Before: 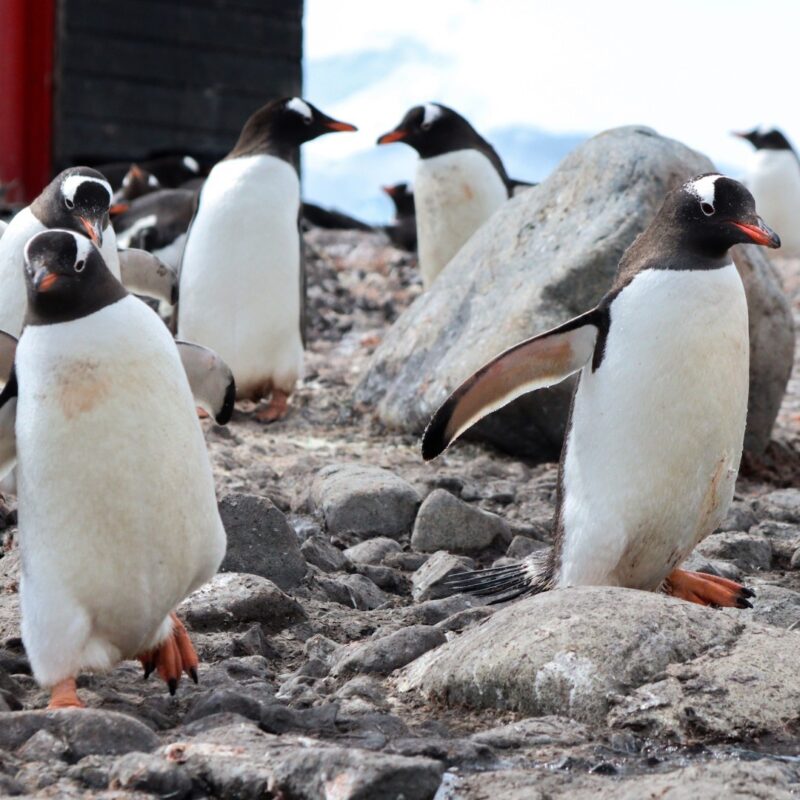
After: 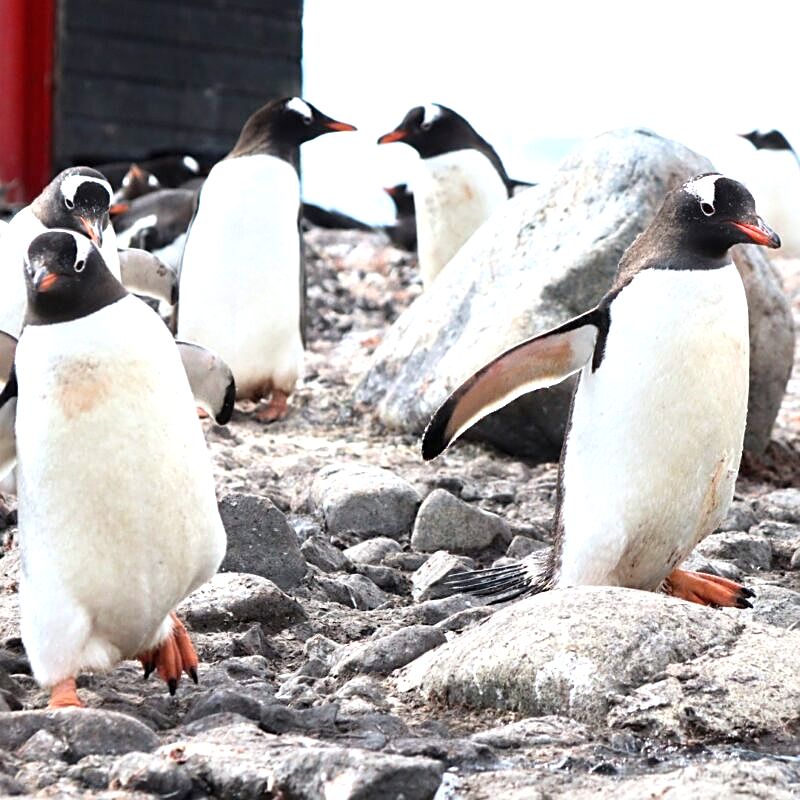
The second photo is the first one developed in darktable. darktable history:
exposure: black level correction 0, exposure 0.95 EV, compensate exposure bias true, compensate highlight preservation false
sharpen: on, module defaults
